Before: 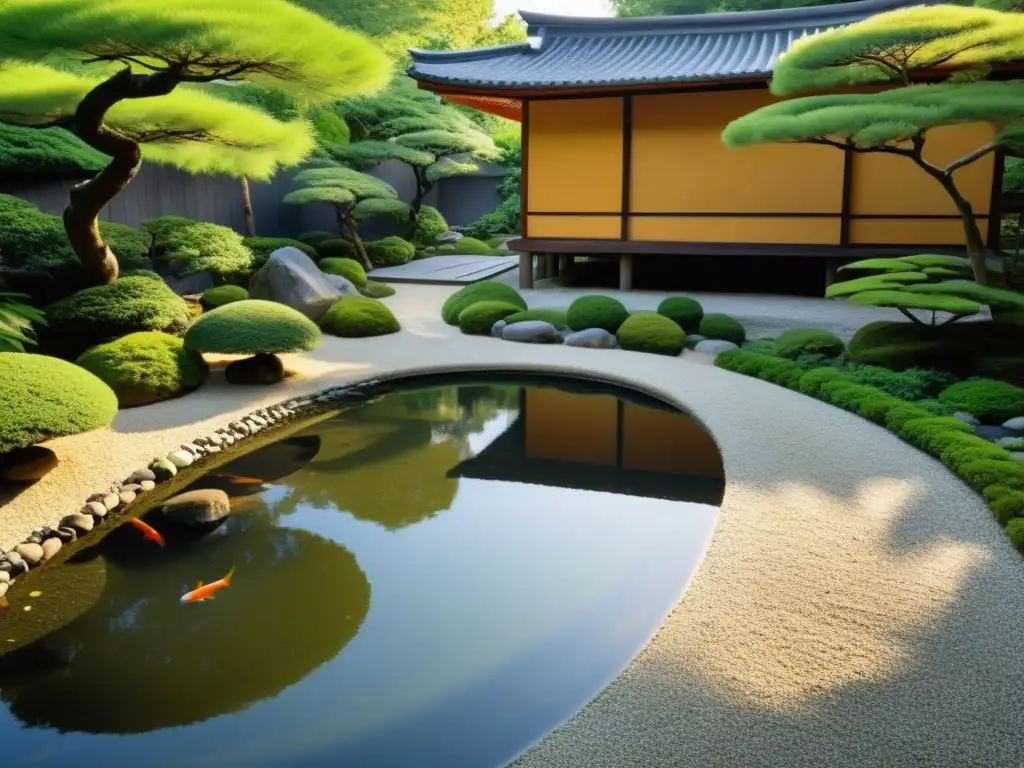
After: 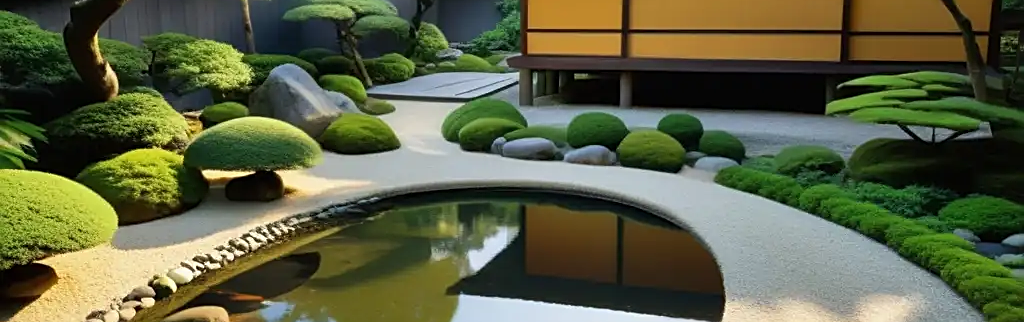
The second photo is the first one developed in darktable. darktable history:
crop and rotate: top 23.892%, bottom 34.099%
sharpen: on, module defaults
